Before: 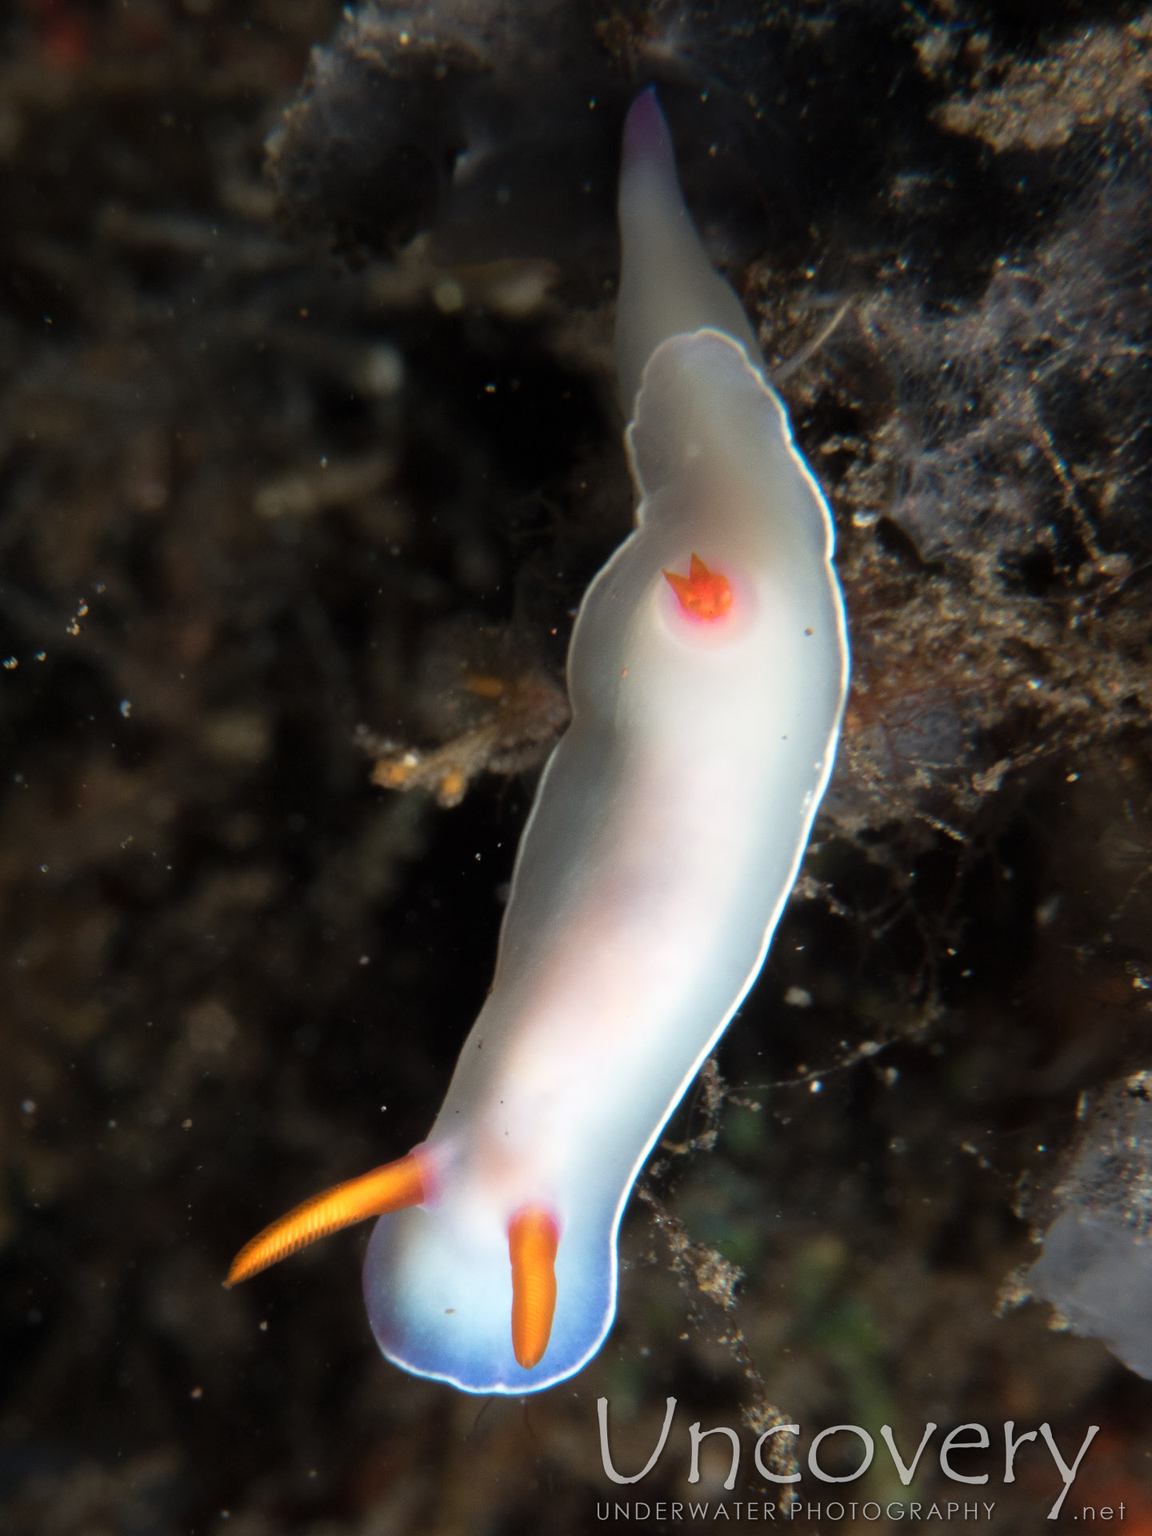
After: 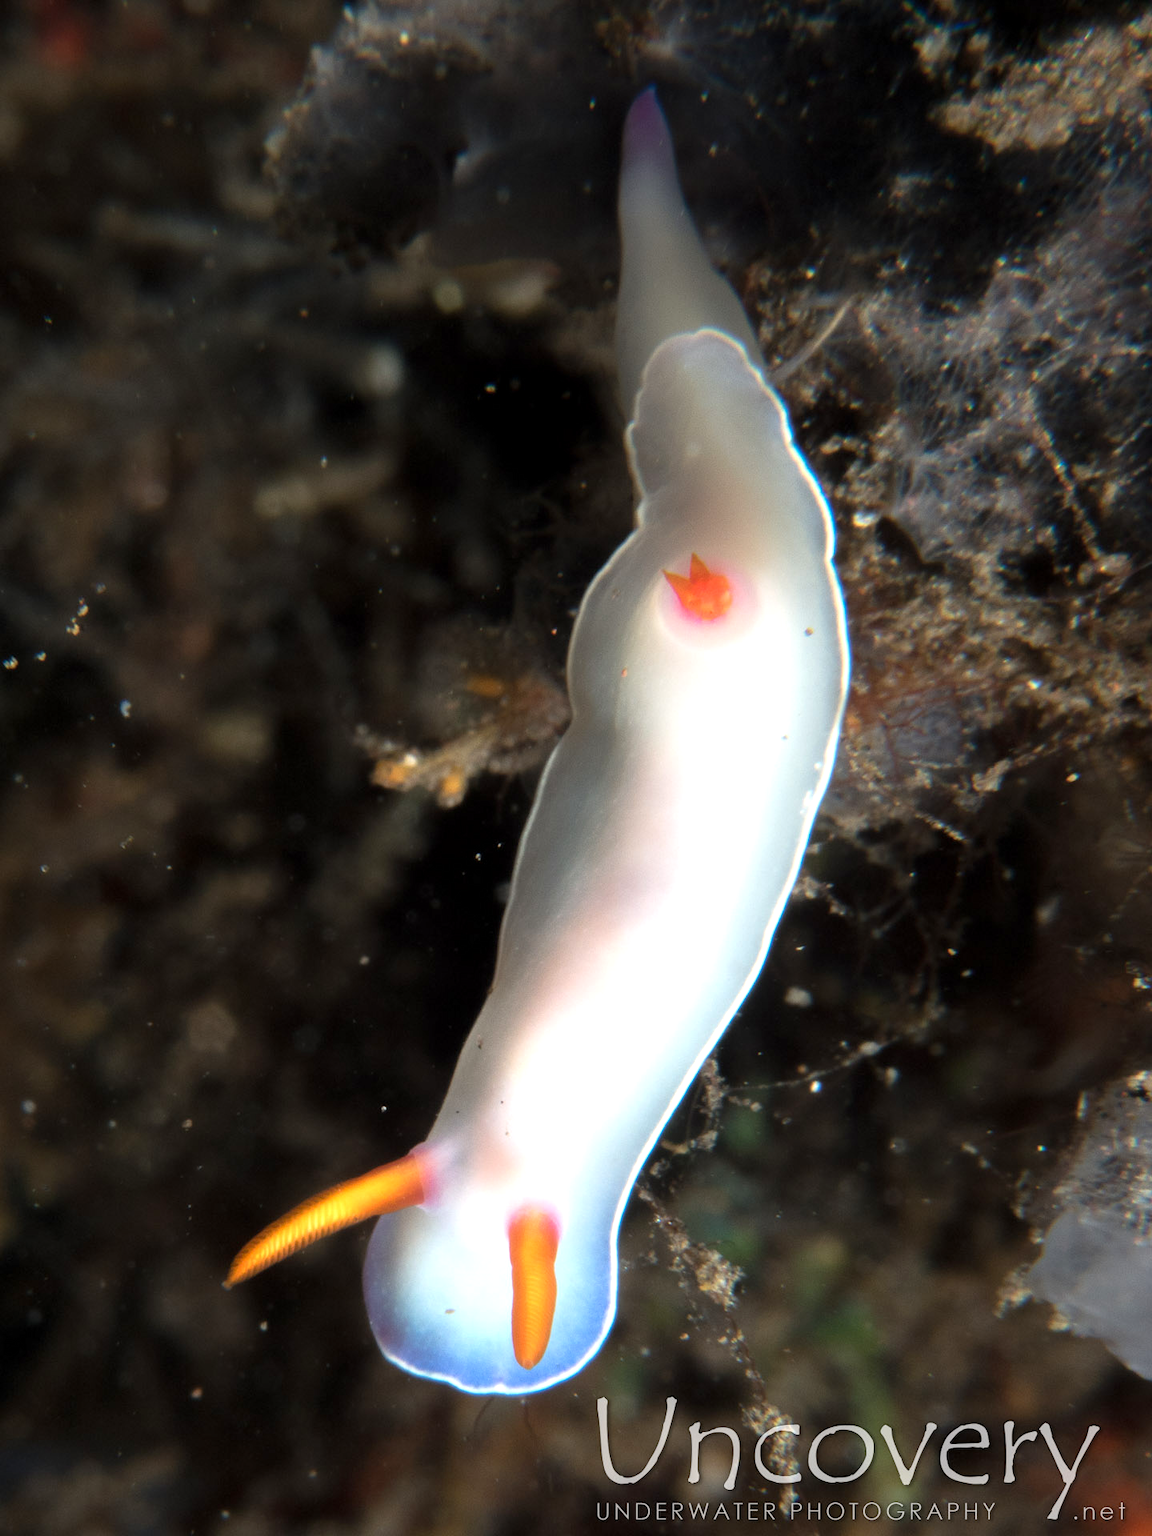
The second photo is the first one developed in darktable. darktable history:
exposure: black level correction 0.001, exposure 0.498 EV, compensate highlight preservation false
